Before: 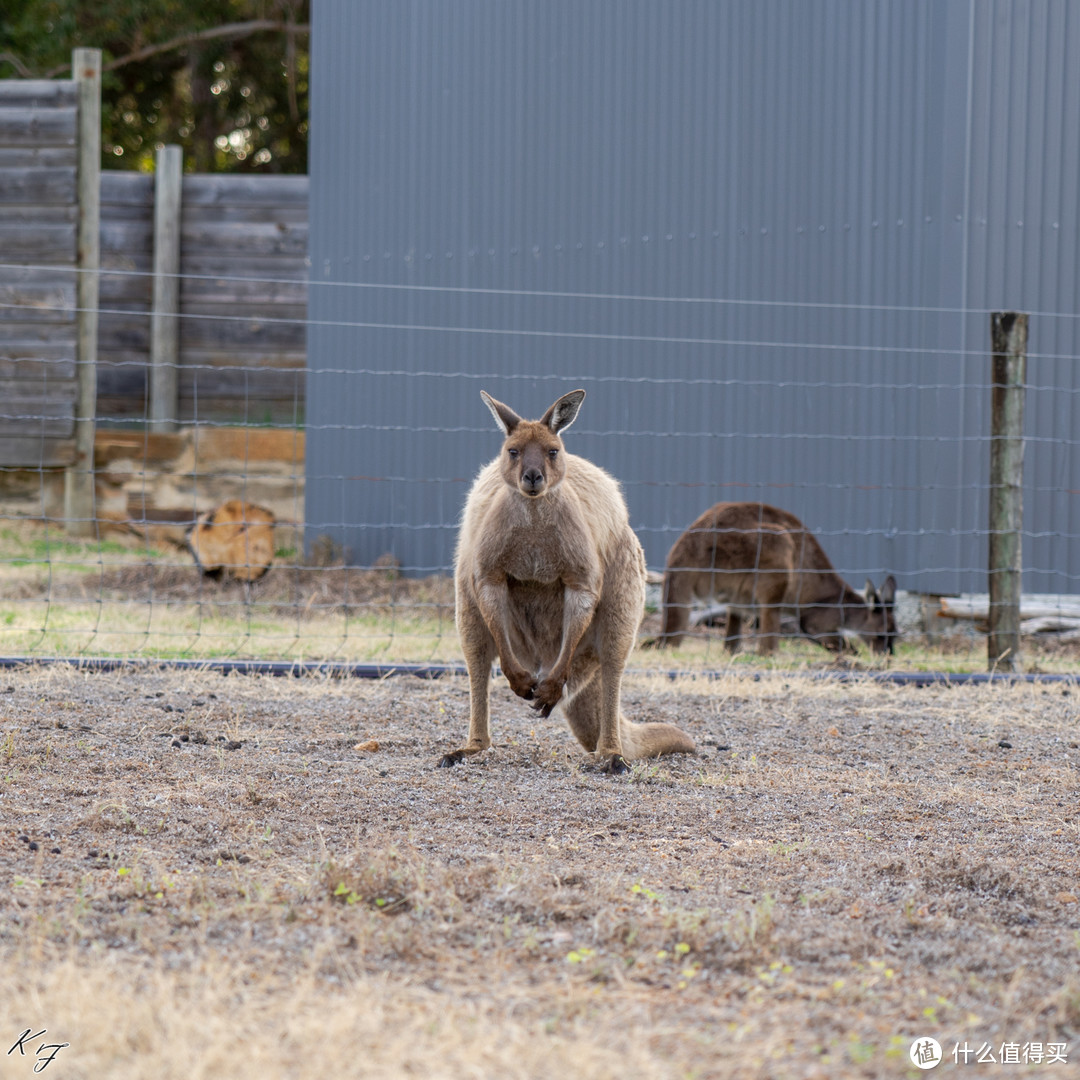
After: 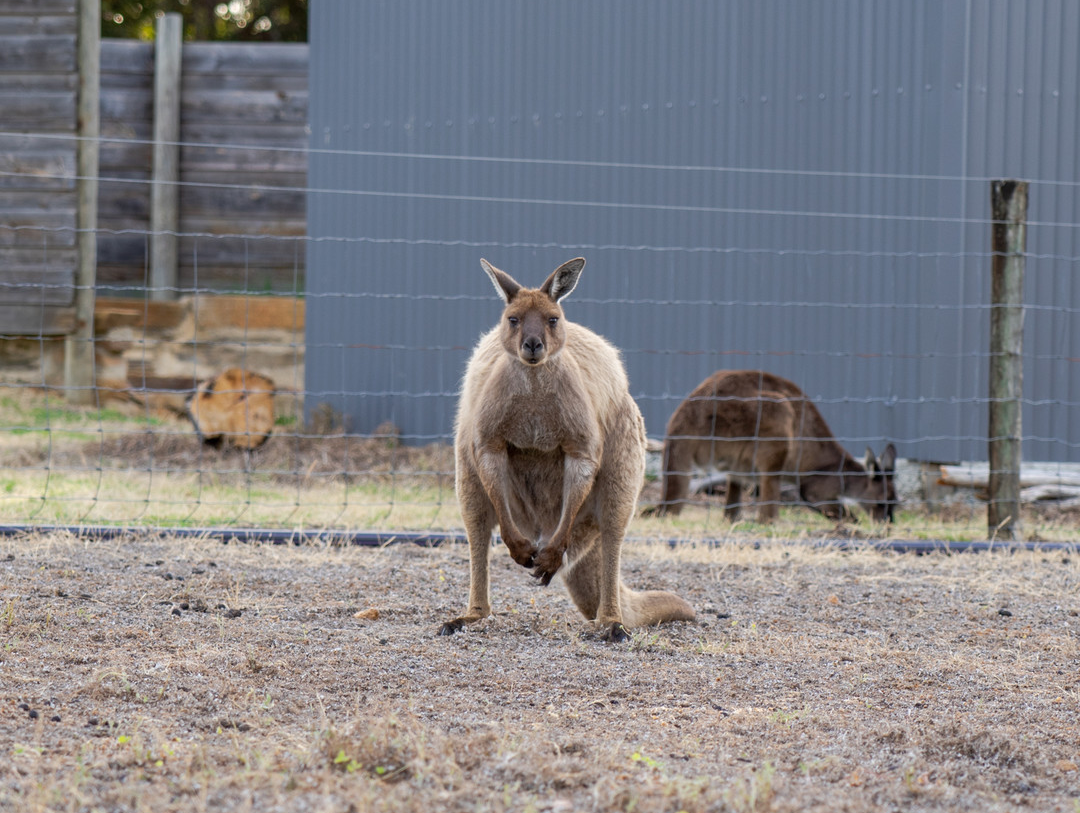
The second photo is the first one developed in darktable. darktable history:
crop and rotate: top 12.295%, bottom 12.405%
